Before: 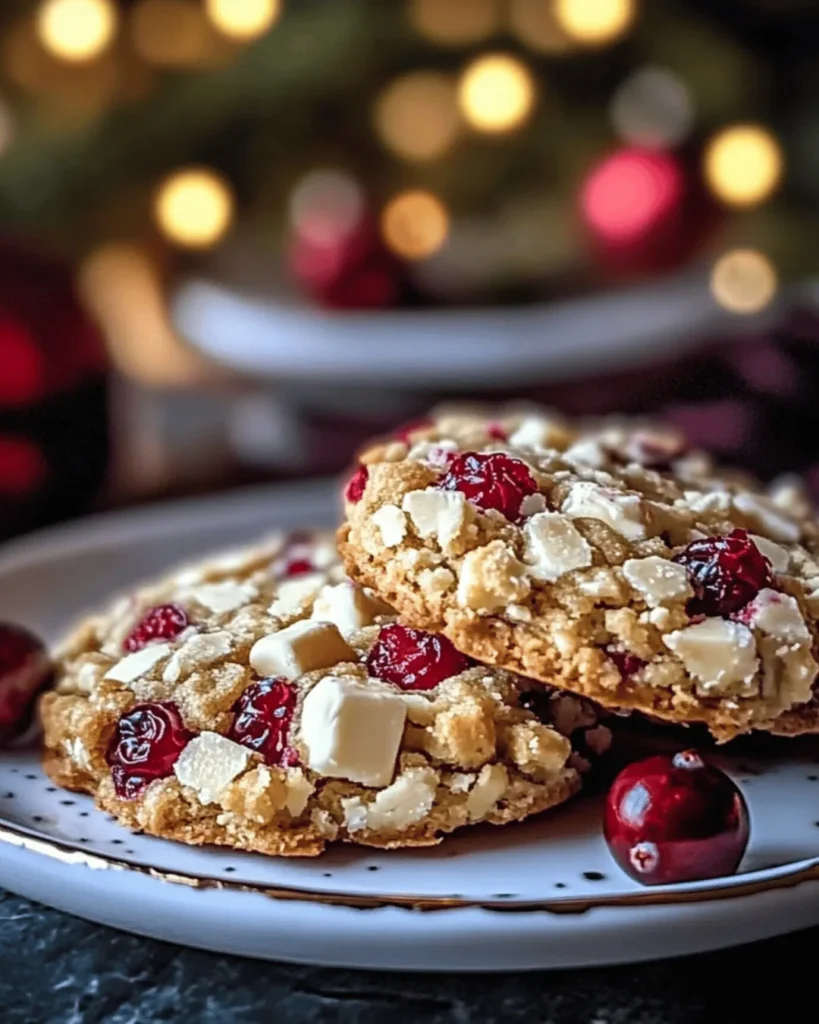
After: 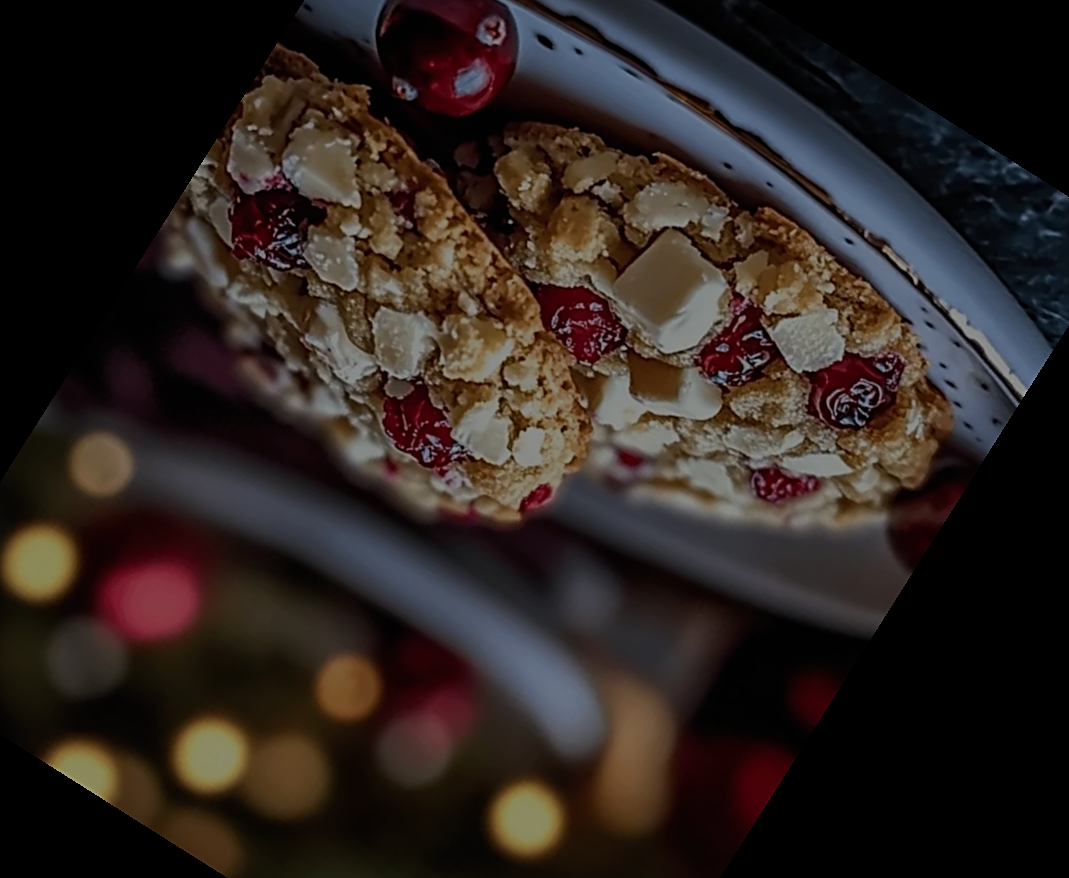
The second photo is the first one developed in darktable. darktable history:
crop and rotate: angle 147.74°, left 9.118%, top 15.677%, right 4.559%, bottom 16.939%
sharpen: on, module defaults
exposure: exposure -1.939 EV, compensate highlight preservation false
